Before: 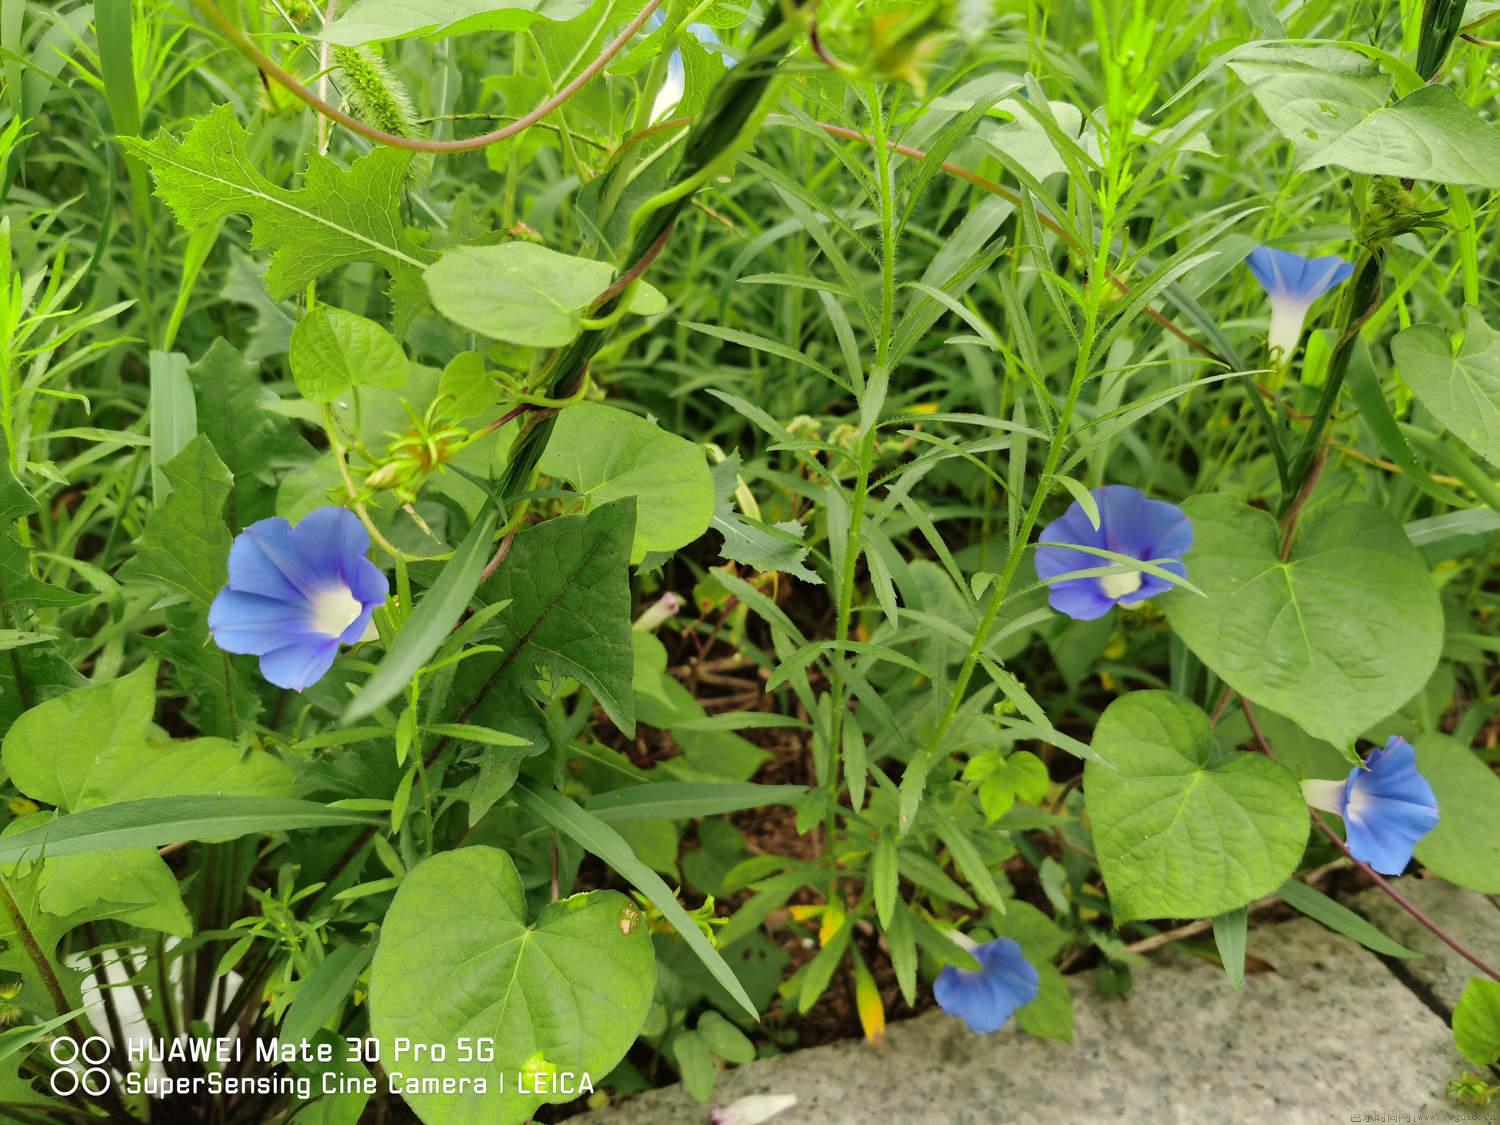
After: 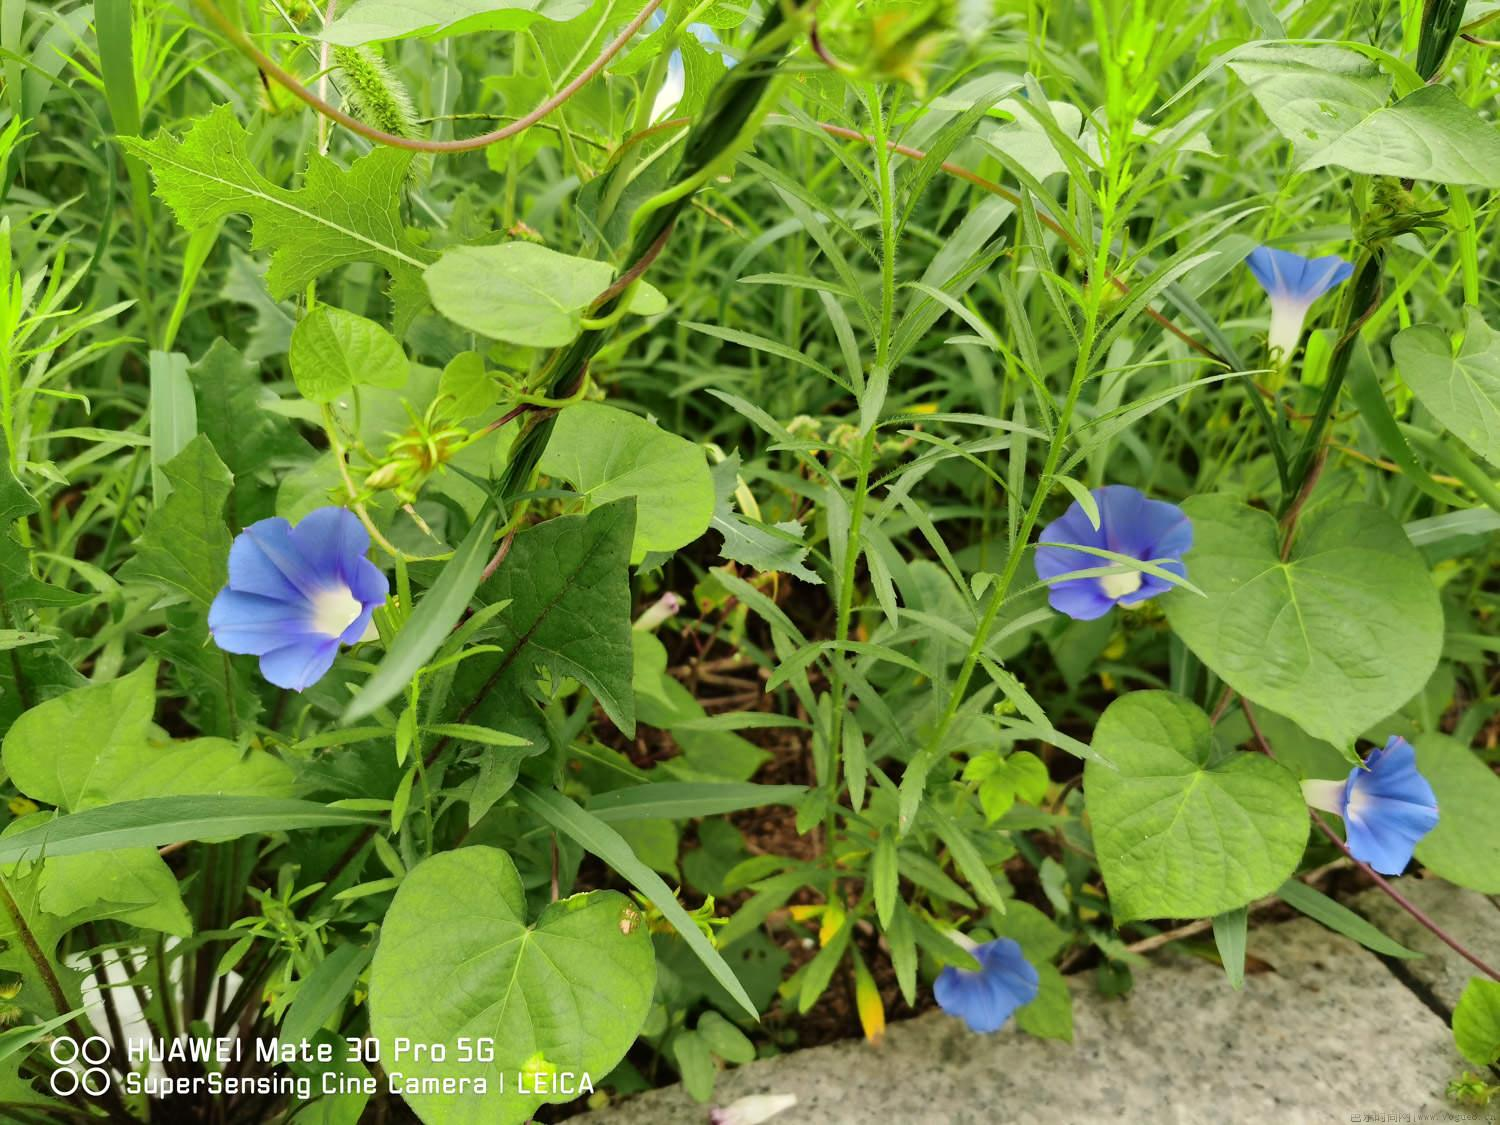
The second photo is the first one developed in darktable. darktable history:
contrast brightness saturation: contrast 0.101, brightness 0.015, saturation 0.019
